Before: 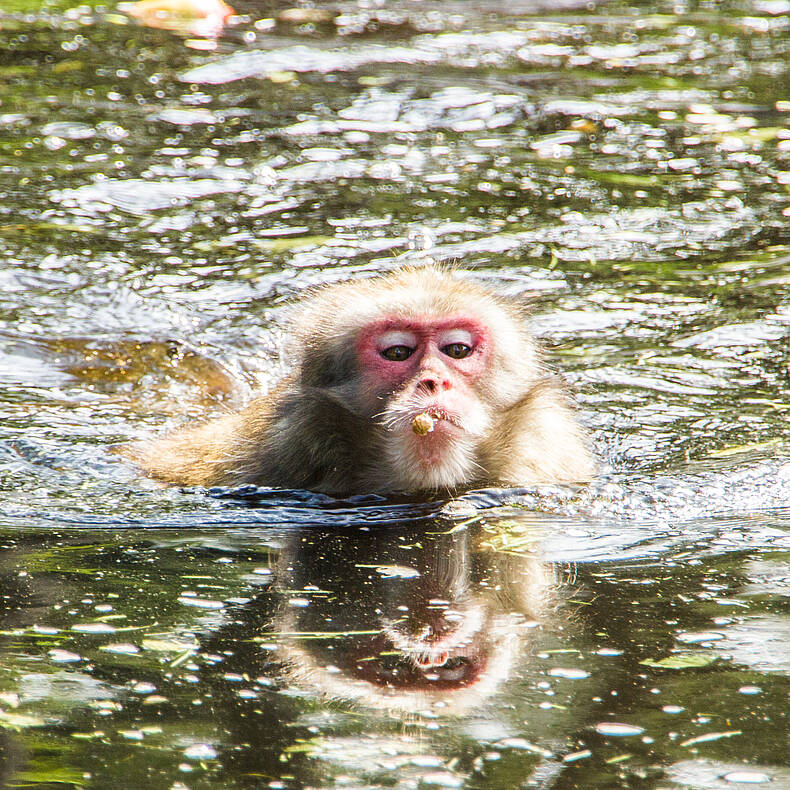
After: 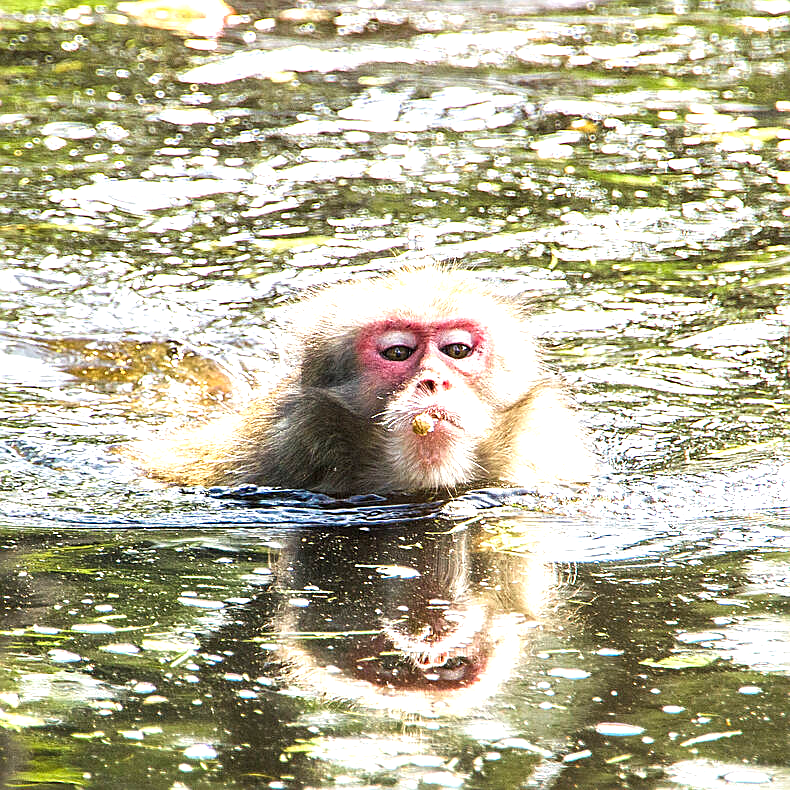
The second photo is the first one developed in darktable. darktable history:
exposure: exposure 0.77 EV, compensate highlight preservation false
sharpen: on, module defaults
